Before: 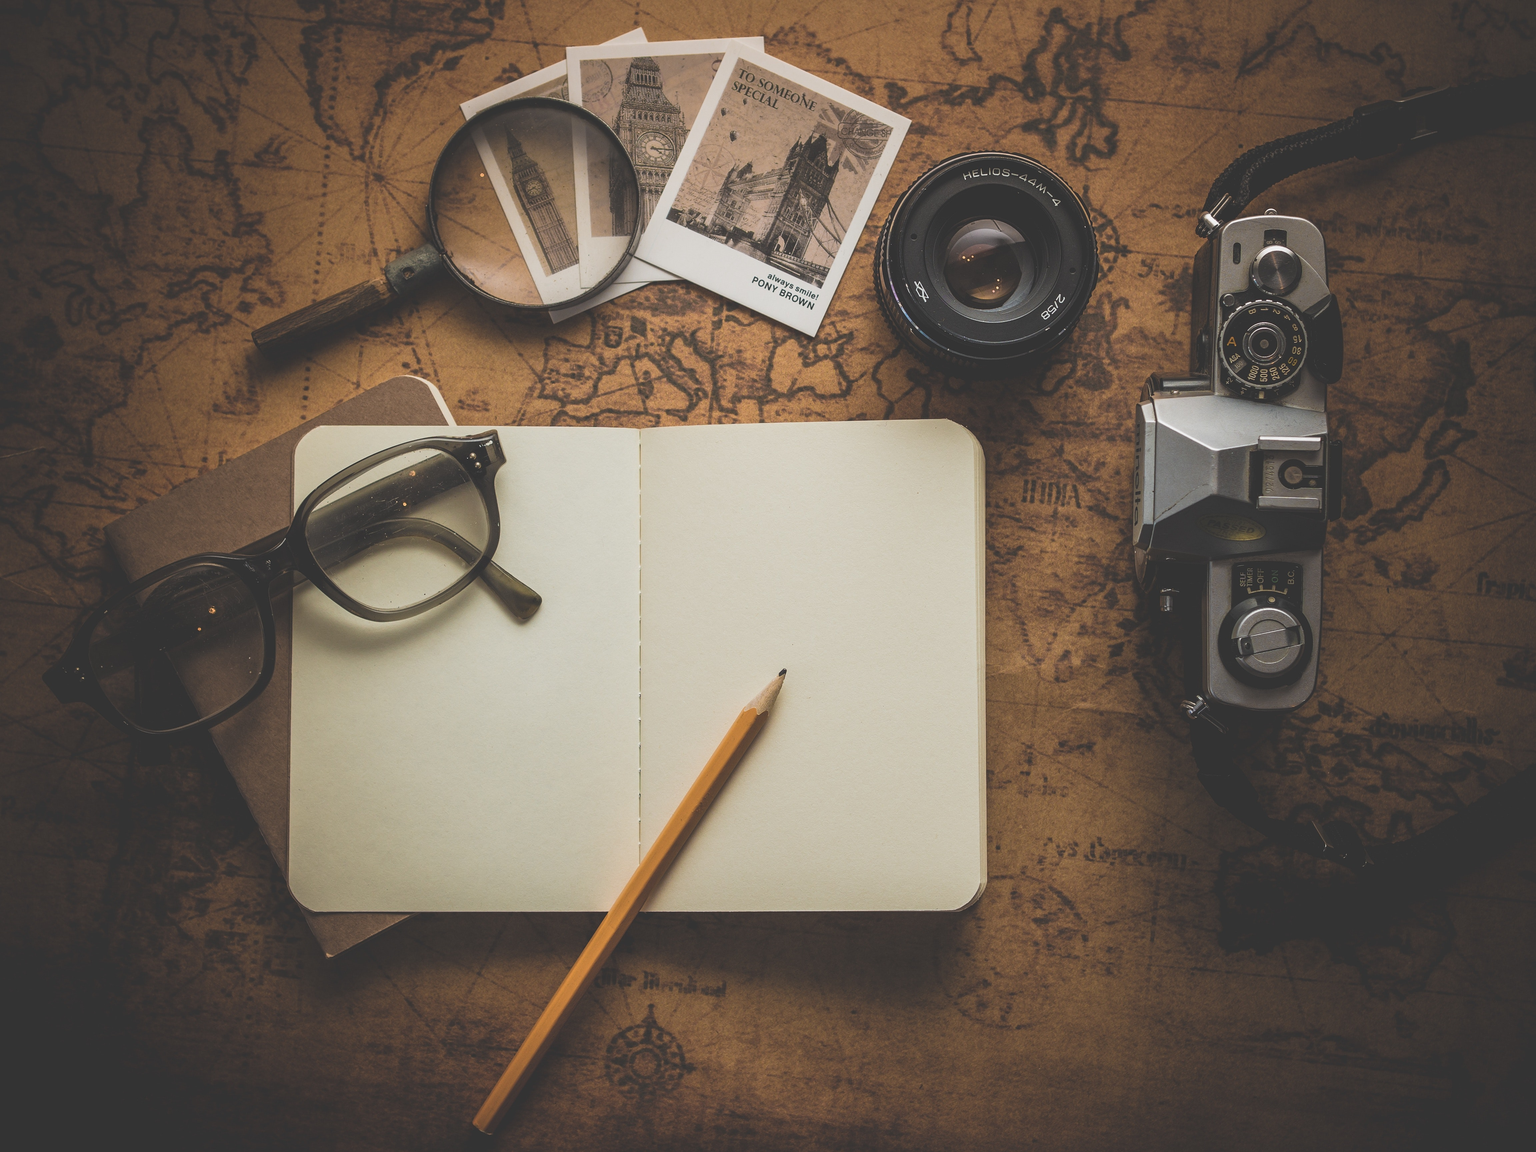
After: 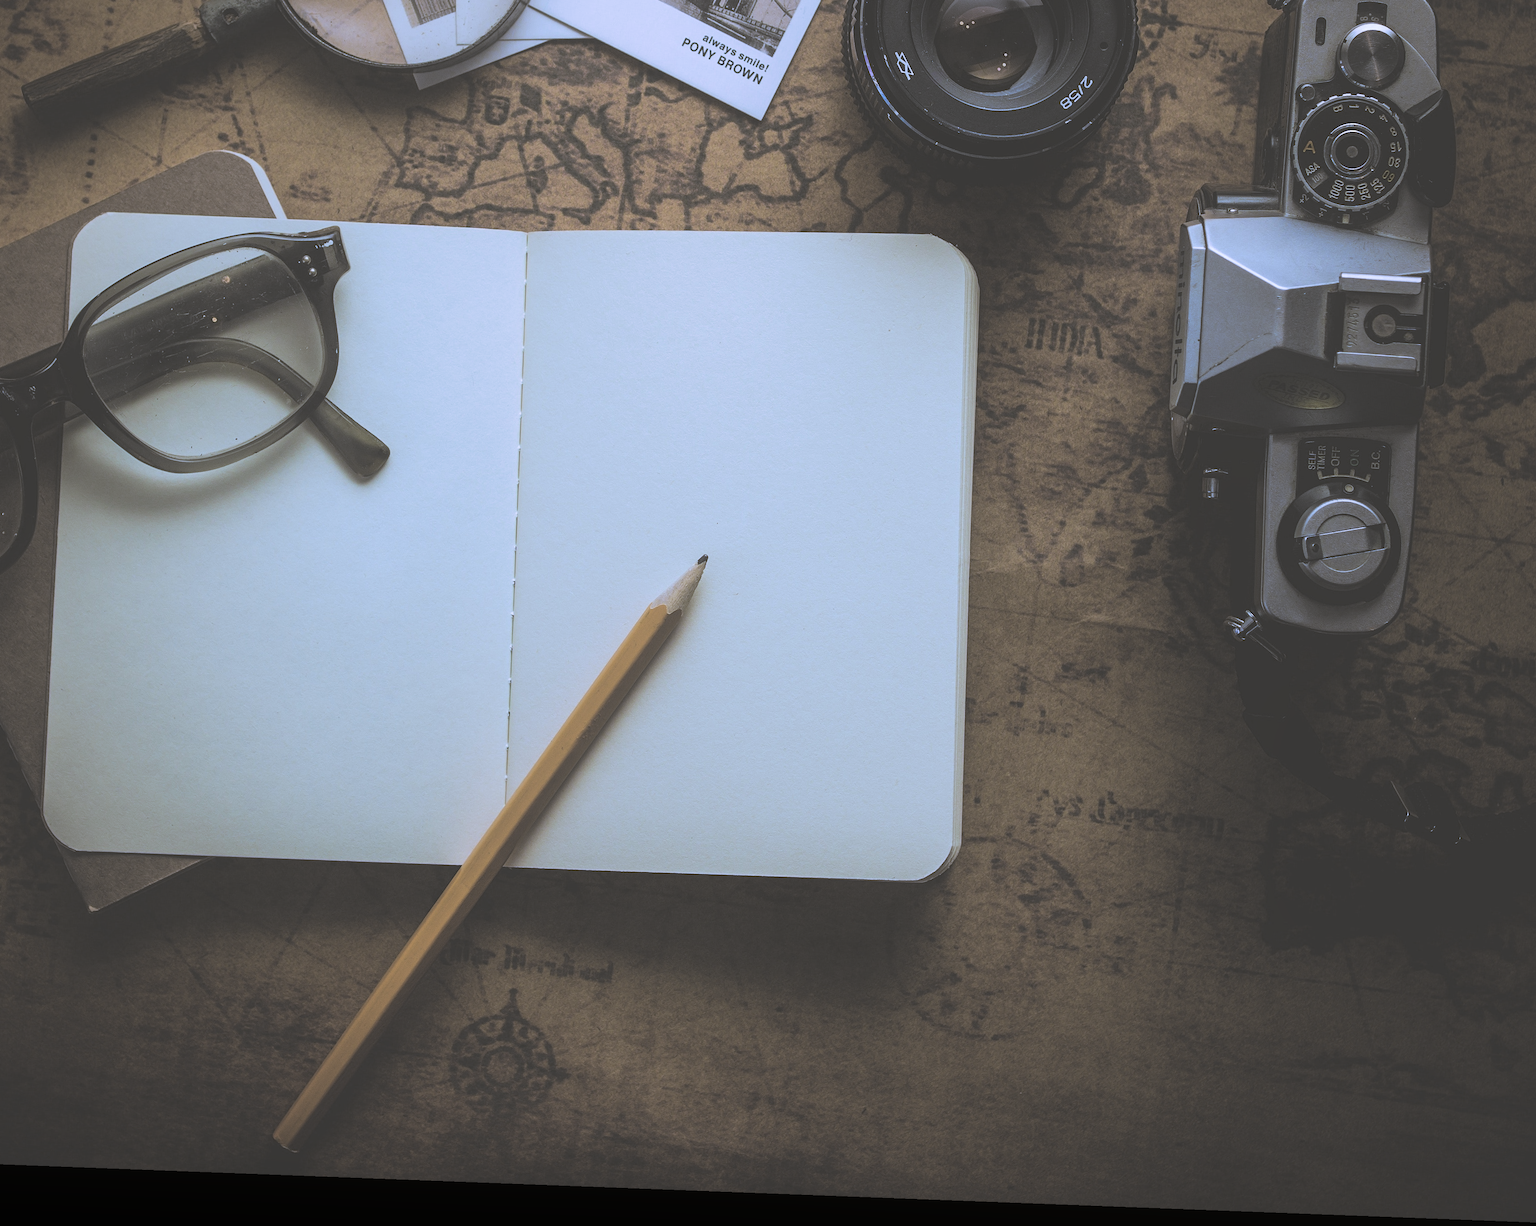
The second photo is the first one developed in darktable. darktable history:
white balance: red 0.871, blue 1.249
split-toning: shadows › hue 46.8°, shadows › saturation 0.17, highlights › hue 316.8°, highlights › saturation 0.27, balance -51.82
rotate and perspective: rotation 2.17°, automatic cropping off
contrast equalizer: octaves 7, y [[0.6 ×6], [0.55 ×6], [0 ×6], [0 ×6], [0 ×6]], mix -0.3
crop: left 16.871%, top 22.857%, right 9.116%
